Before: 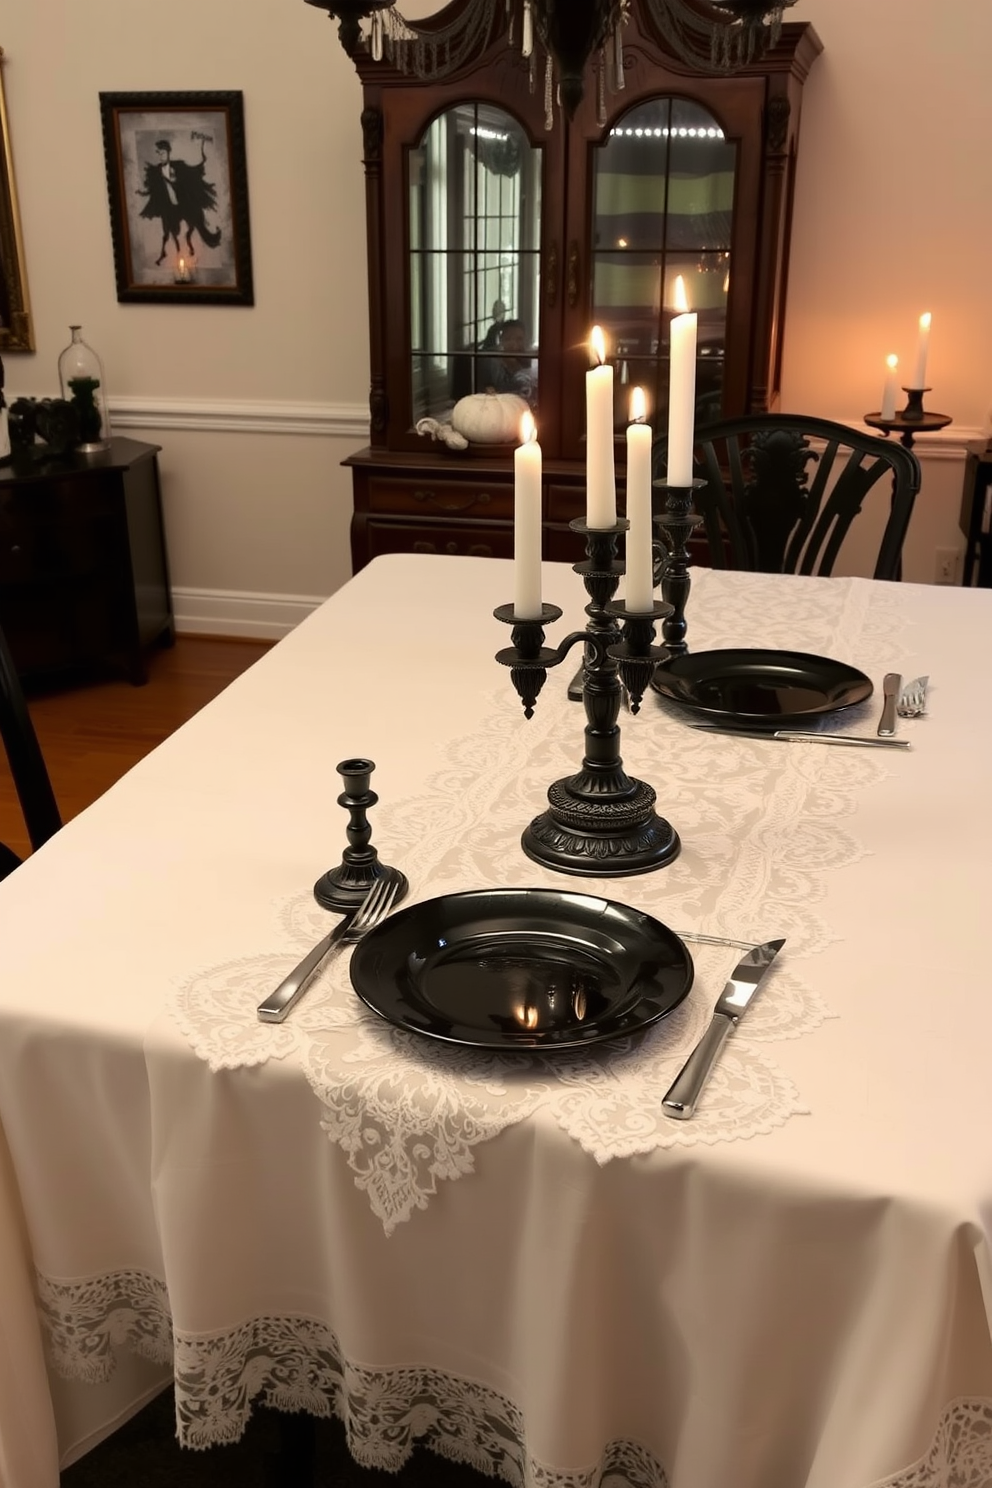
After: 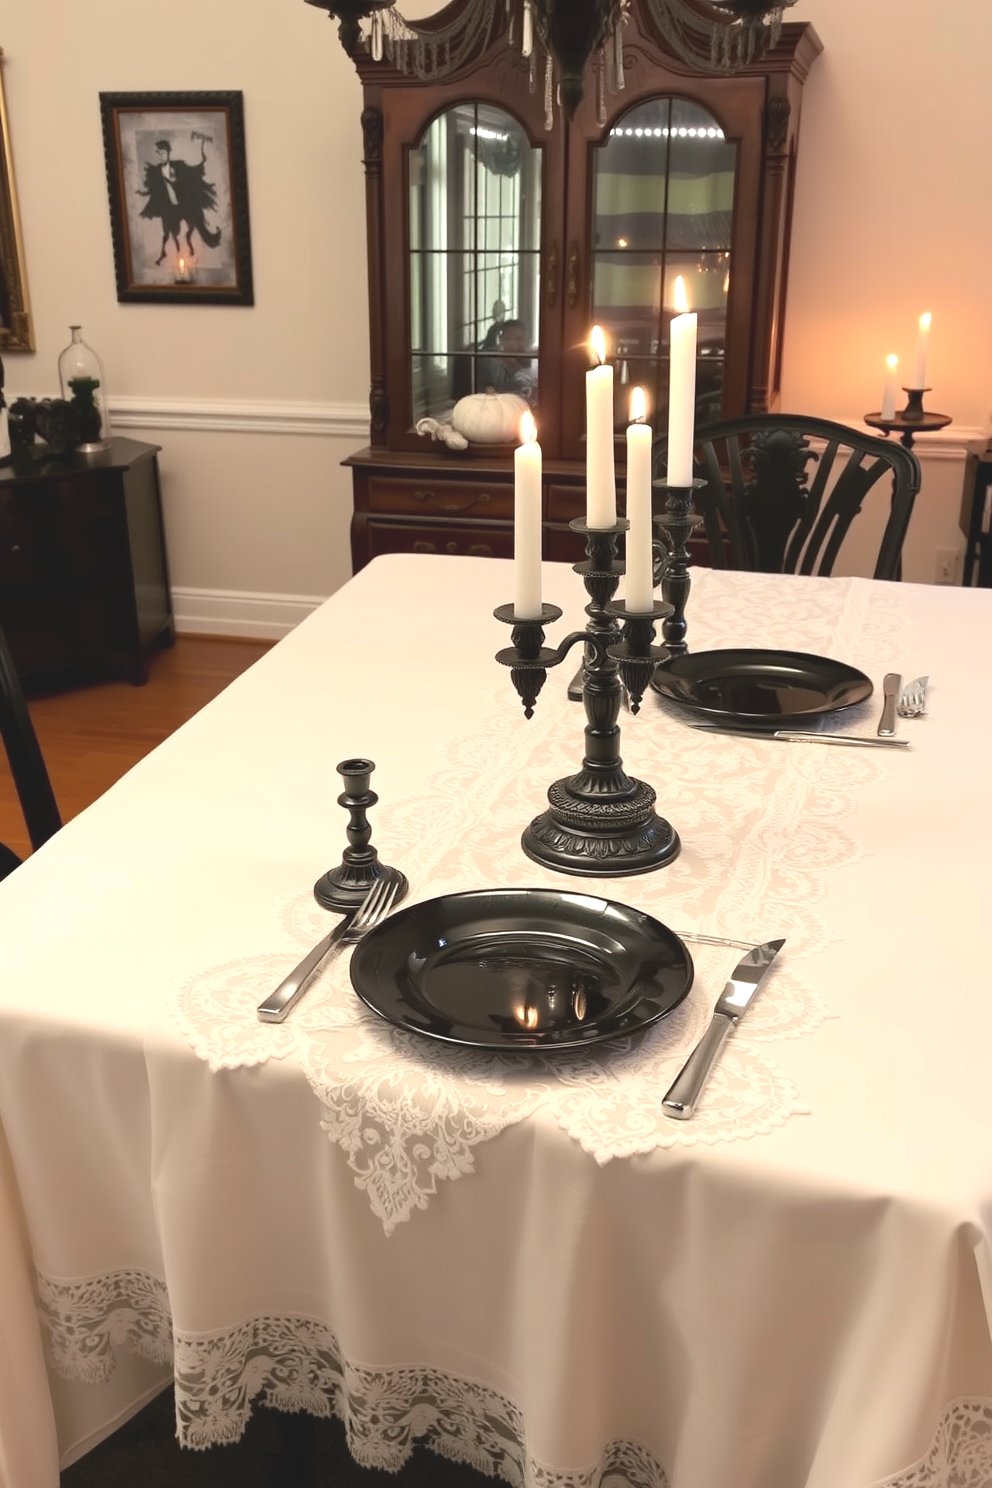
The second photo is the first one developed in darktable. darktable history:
exposure: black level correction 0, exposure 0.702 EV, compensate highlight preservation false
contrast brightness saturation: contrast -0.147, brightness 0.048, saturation -0.14
